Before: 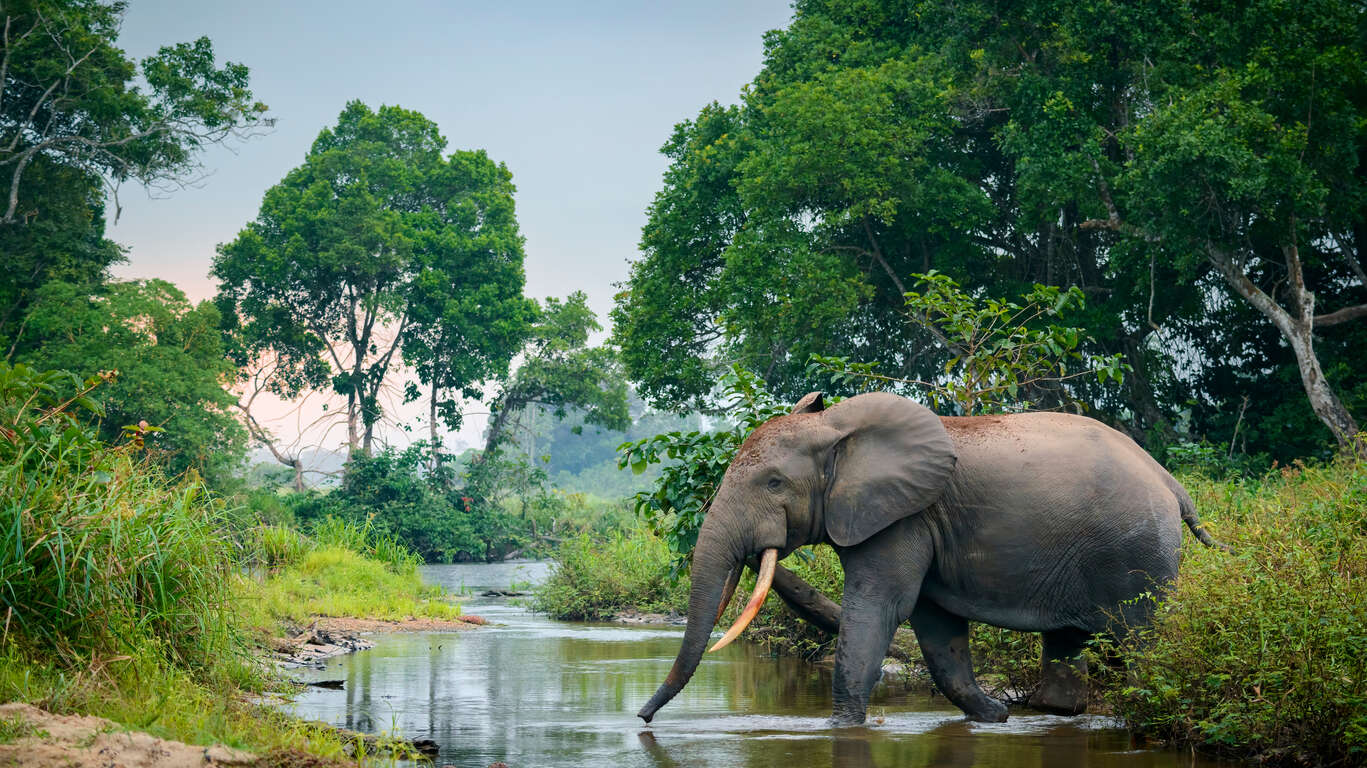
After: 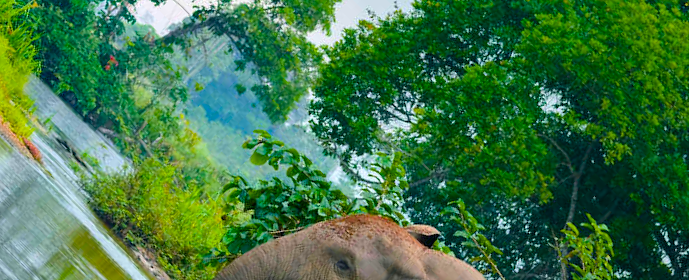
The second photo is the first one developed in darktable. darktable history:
shadows and highlights: shadows 30.72, highlights -62.88, soften with gaussian
color balance rgb: linear chroma grading › global chroma 15.071%, perceptual saturation grading › global saturation 30.928%, global vibrance 24.71%
crop and rotate: angle -44.83°, top 16.718%, right 0.961%, bottom 11.602%
